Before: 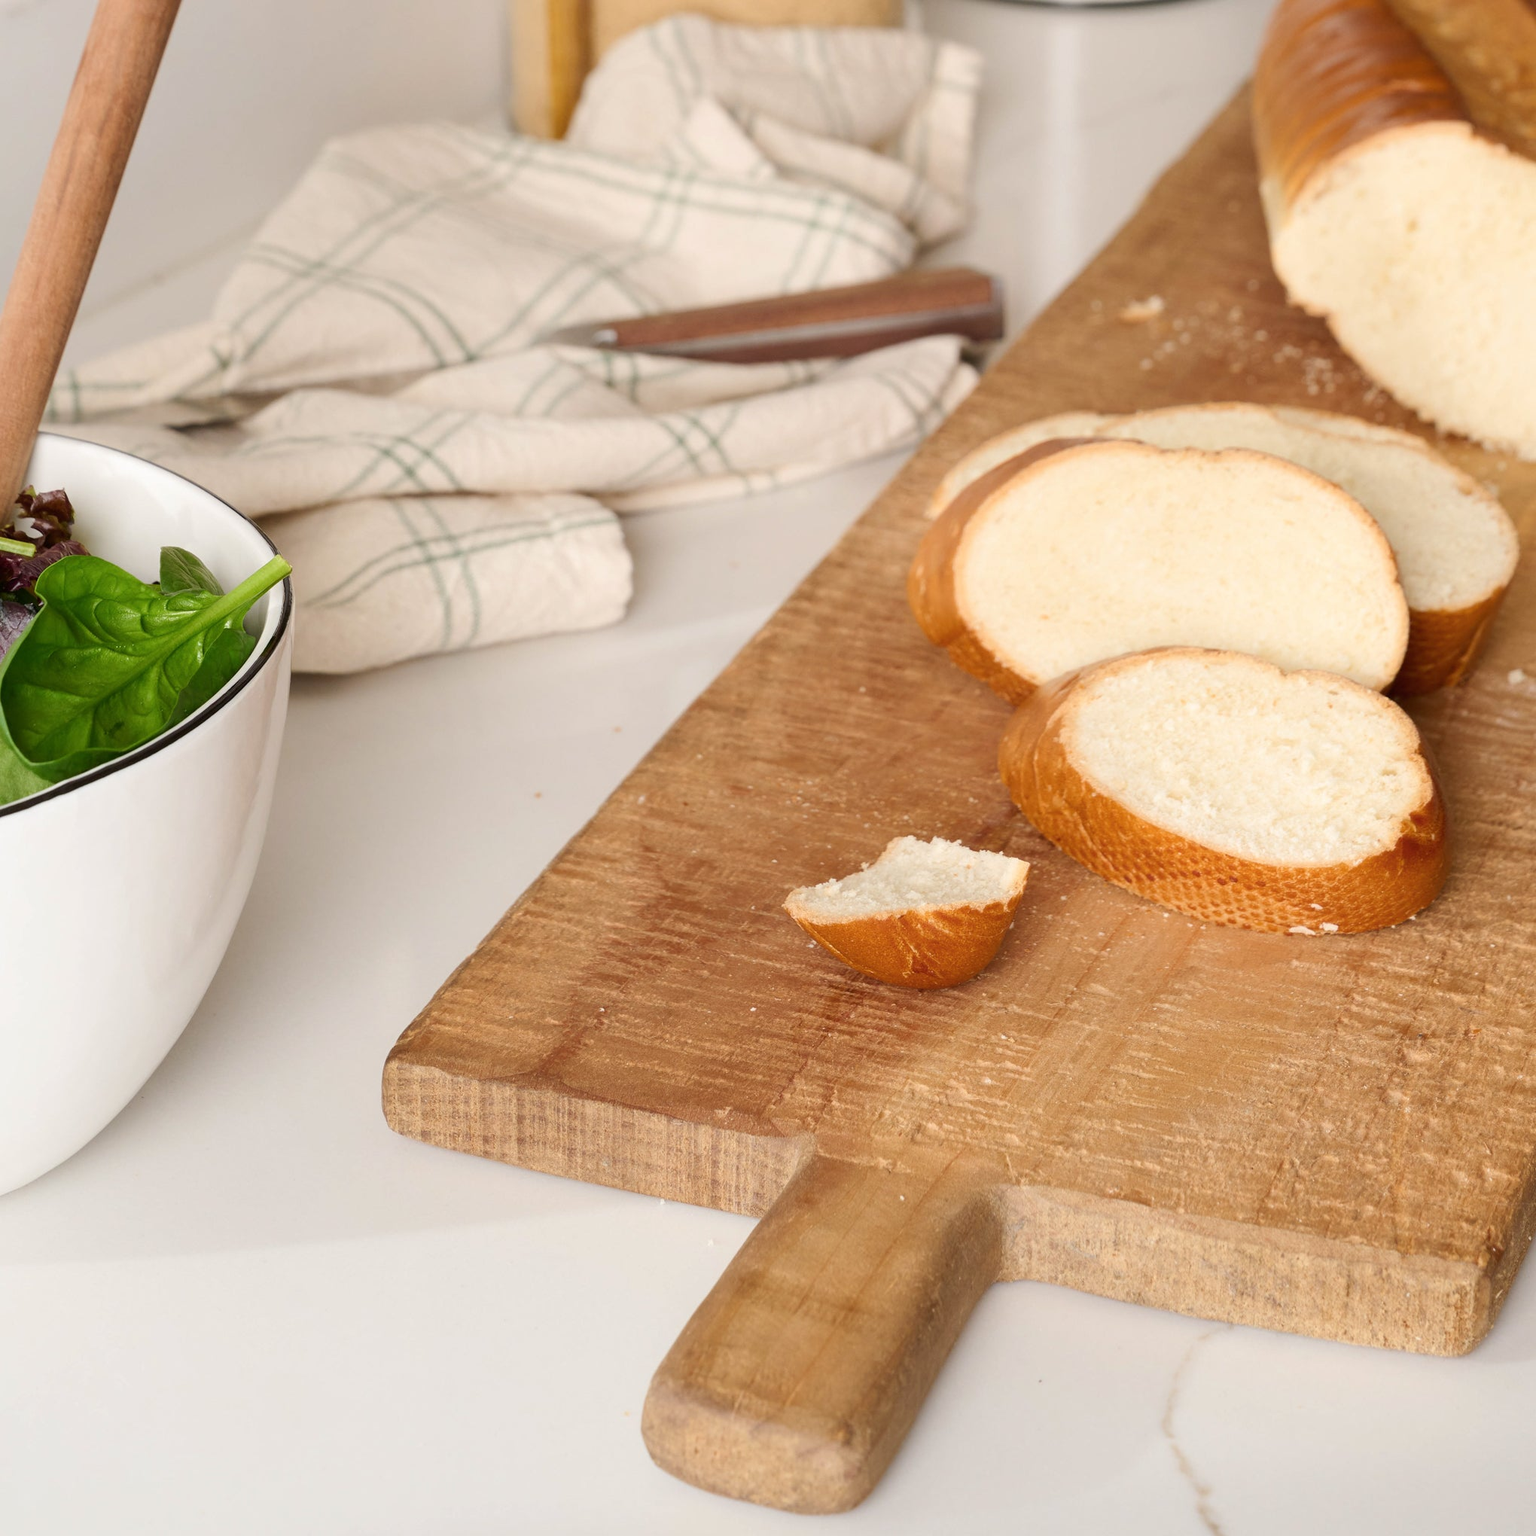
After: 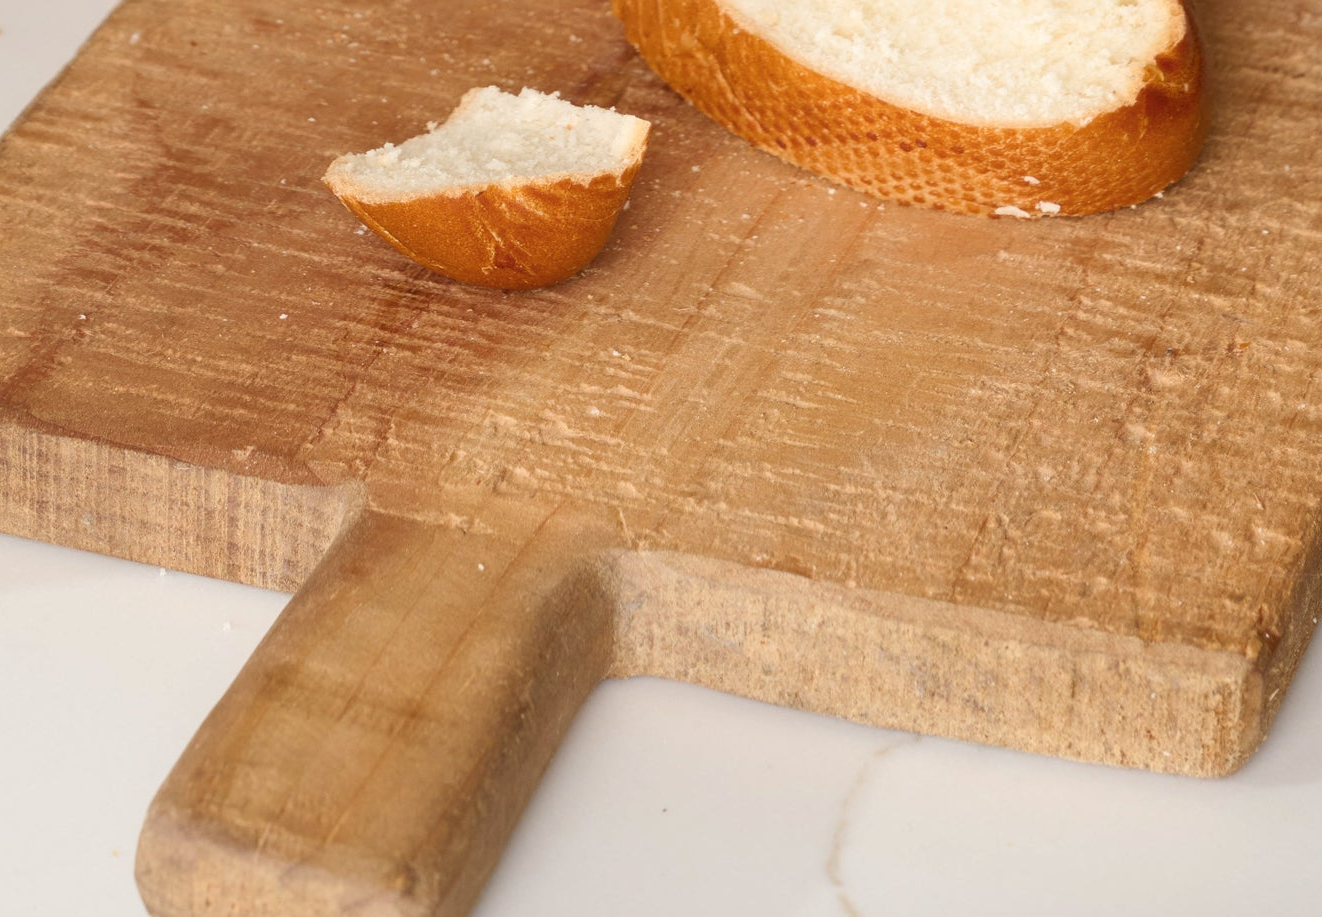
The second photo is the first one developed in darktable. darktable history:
crop and rotate: left 35.154%, top 50.213%, bottom 4.806%
